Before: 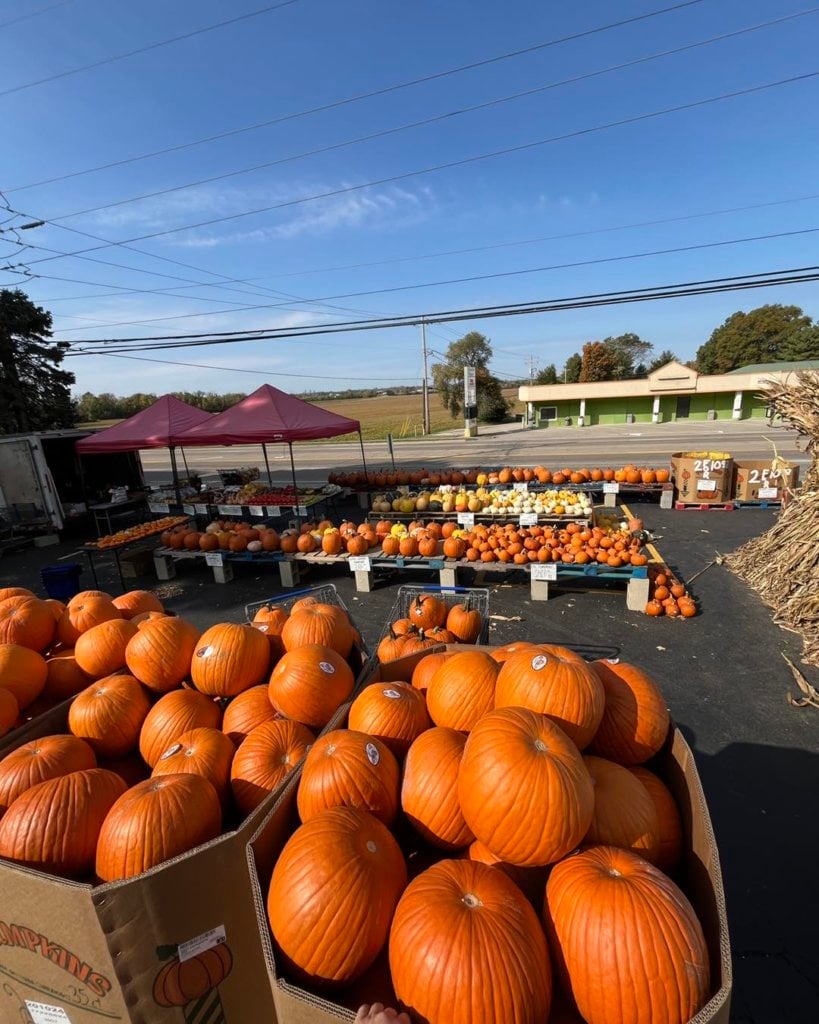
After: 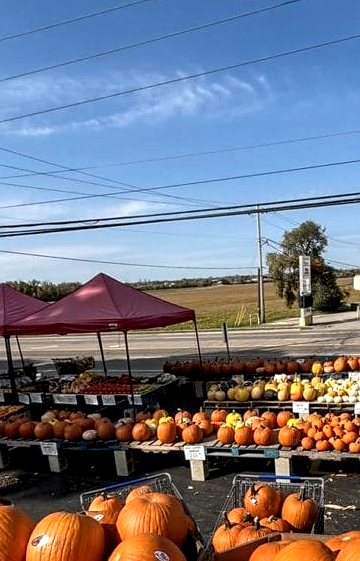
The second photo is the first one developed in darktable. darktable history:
local contrast: highlights 60%, shadows 60%, detail 160%
crop: left 20.248%, top 10.86%, right 35.675%, bottom 34.321%
sharpen: radius 1.559, amount 0.373, threshold 1.271
